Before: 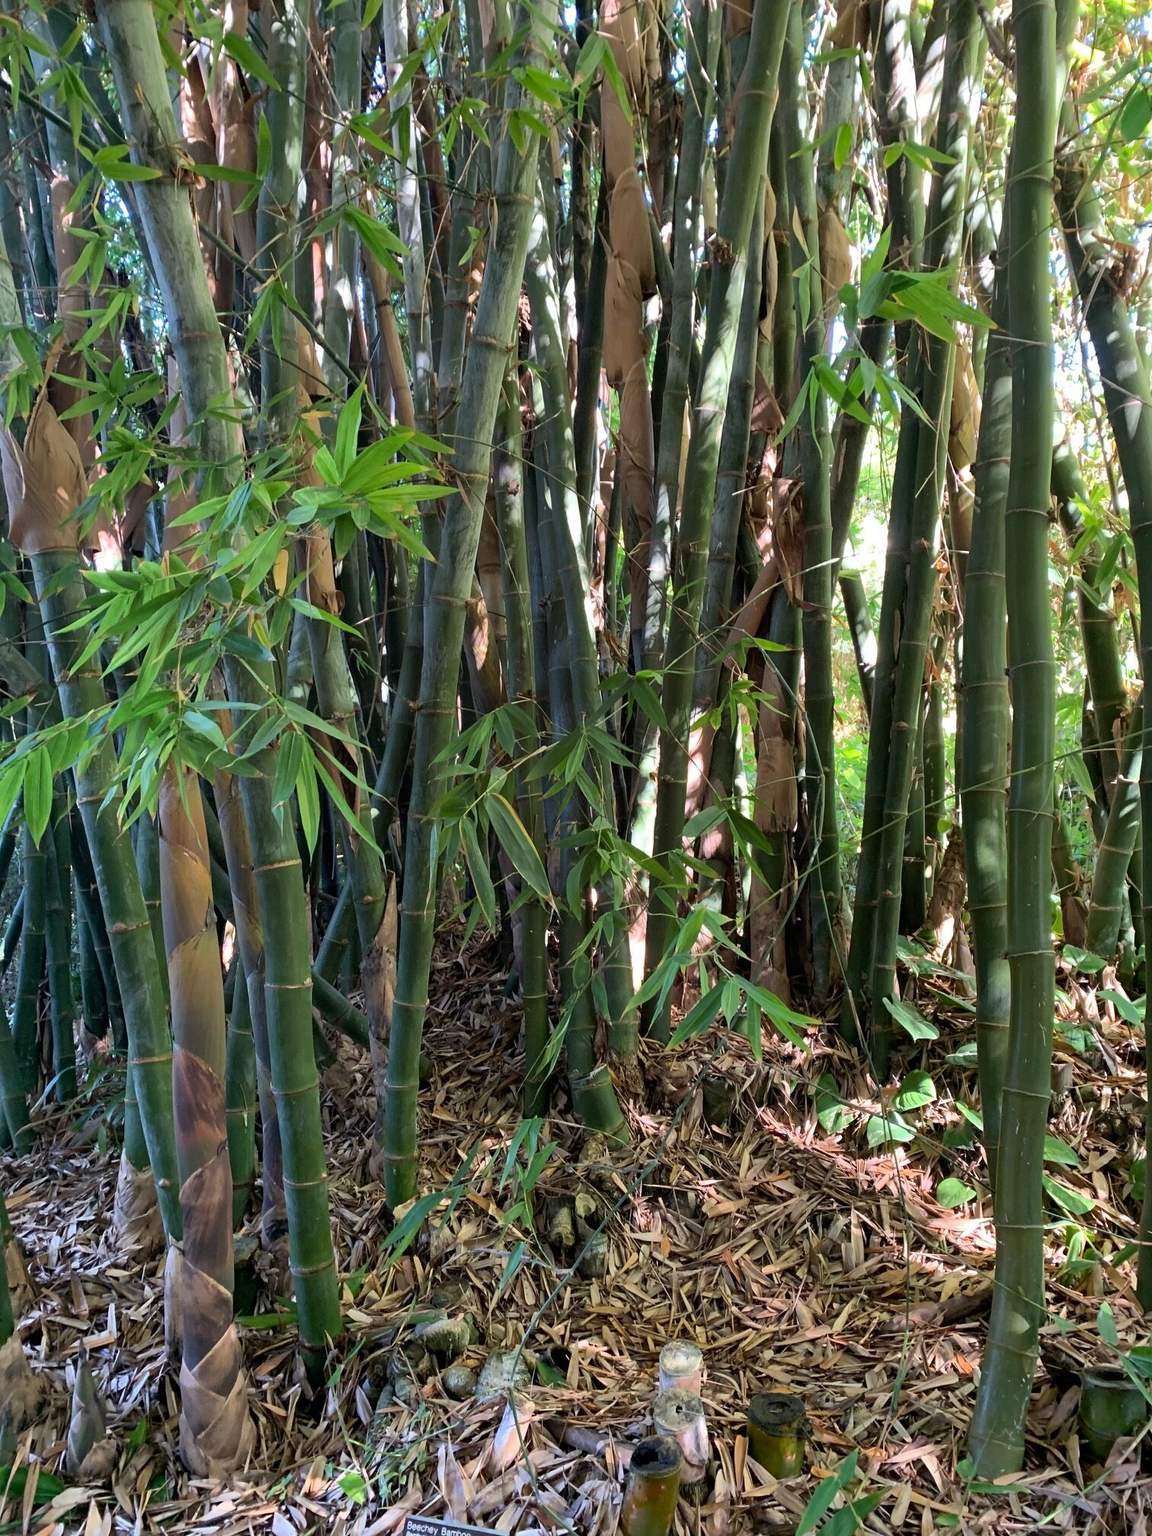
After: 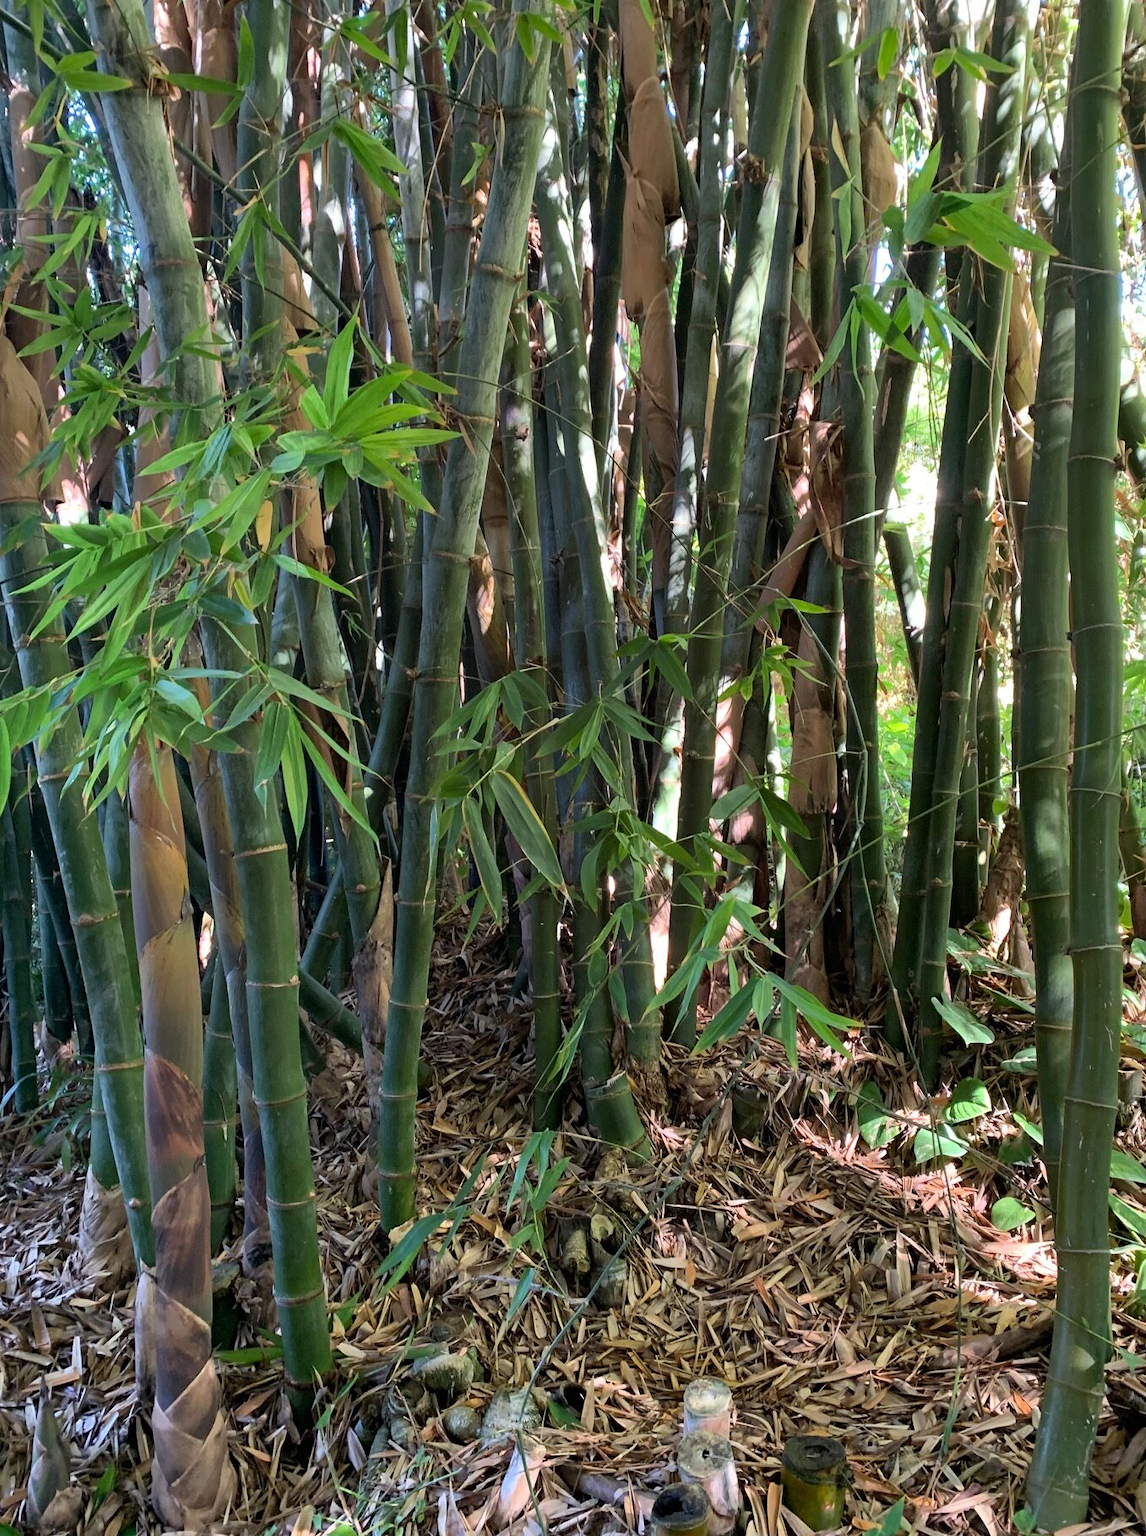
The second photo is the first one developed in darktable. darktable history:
crop: left 3.748%, top 6.446%, right 6.485%, bottom 3.336%
